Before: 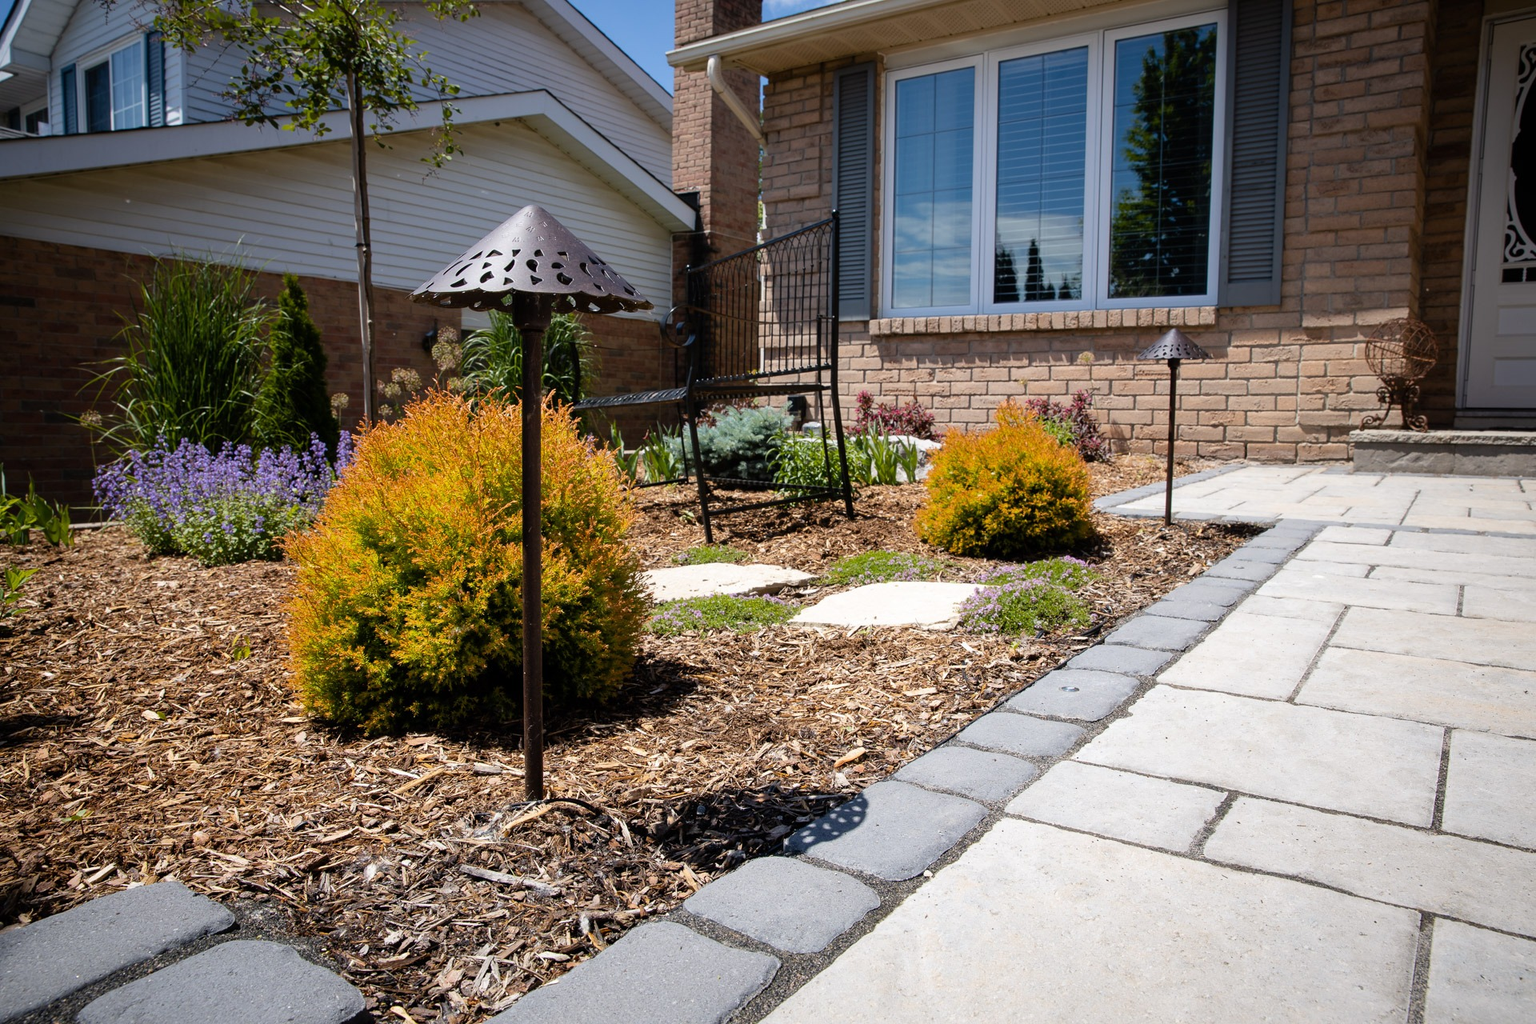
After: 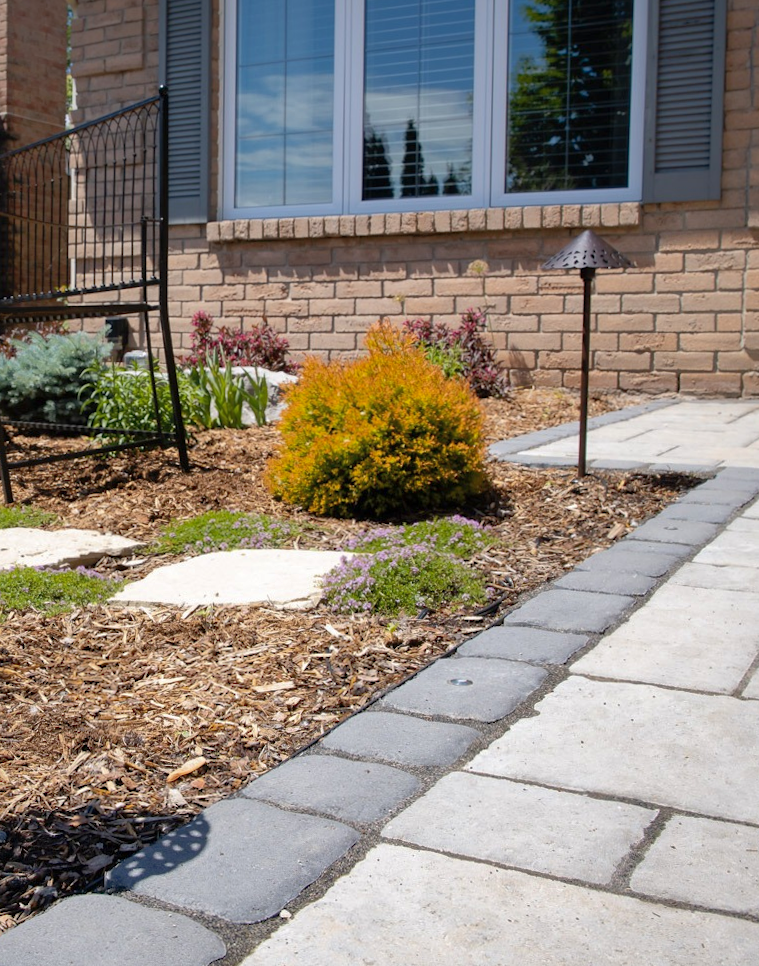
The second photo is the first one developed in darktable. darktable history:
rotate and perspective: rotation -0.45°, automatic cropping original format, crop left 0.008, crop right 0.992, crop top 0.012, crop bottom 0.988
crop: left 45.721%, top 13.393%, right 14.118%, bottom 10.01%
shadows and highlights: on, module defaults
